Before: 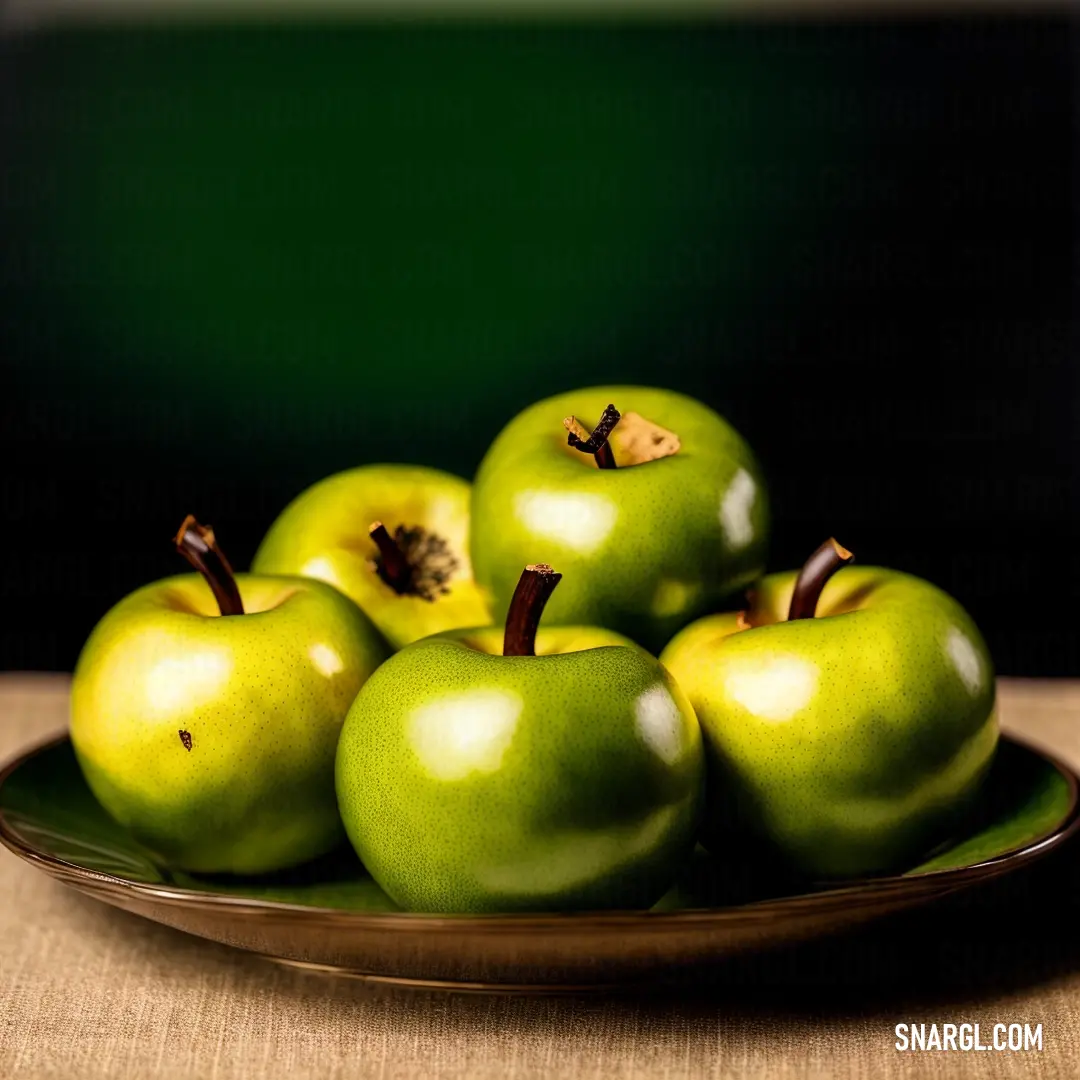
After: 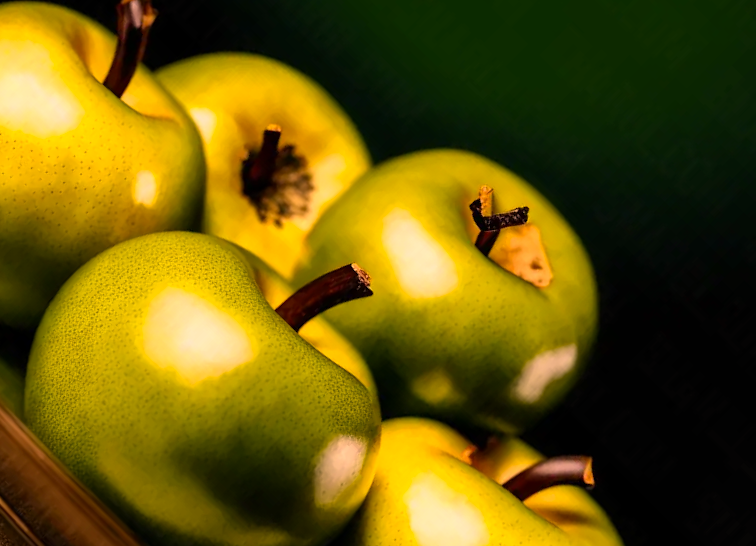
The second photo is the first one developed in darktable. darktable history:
color correction: highlights a* 21.77, highlights b* 22.13
crop and rotate: angle -44.7°, top 16.767%, right 0.957%, bottom 11.715%
